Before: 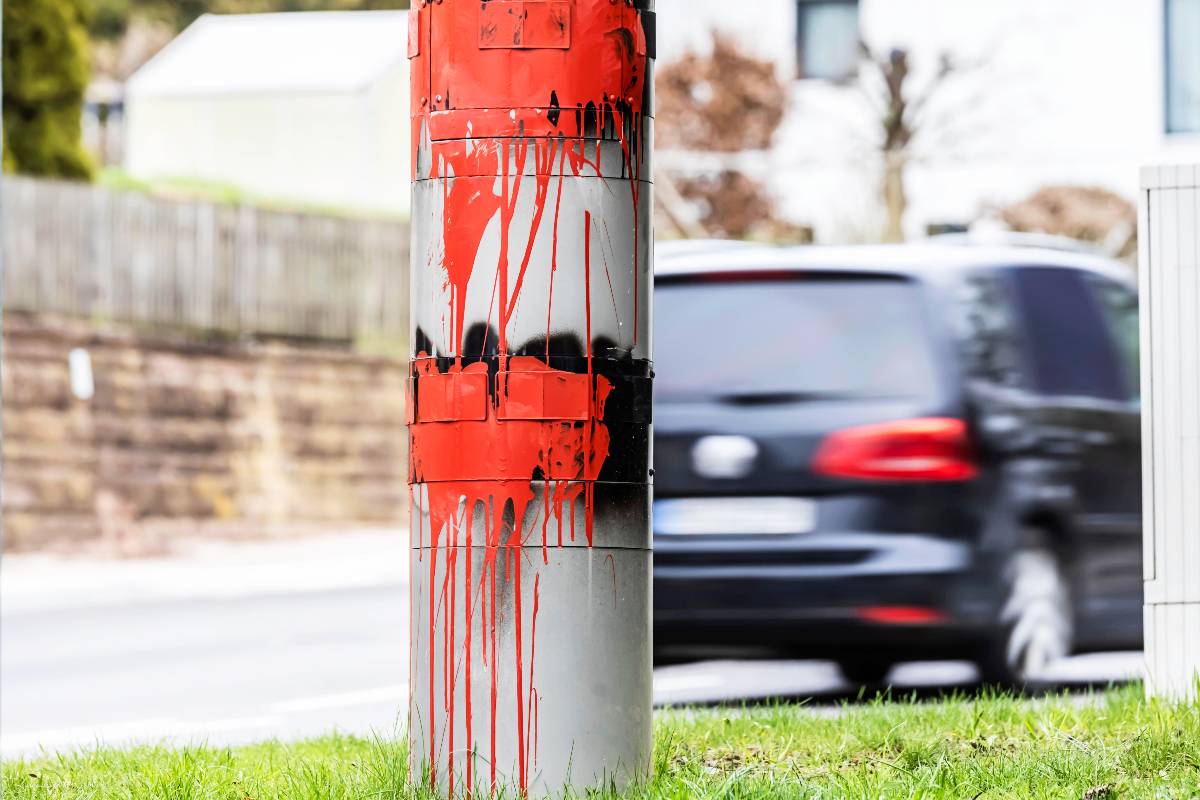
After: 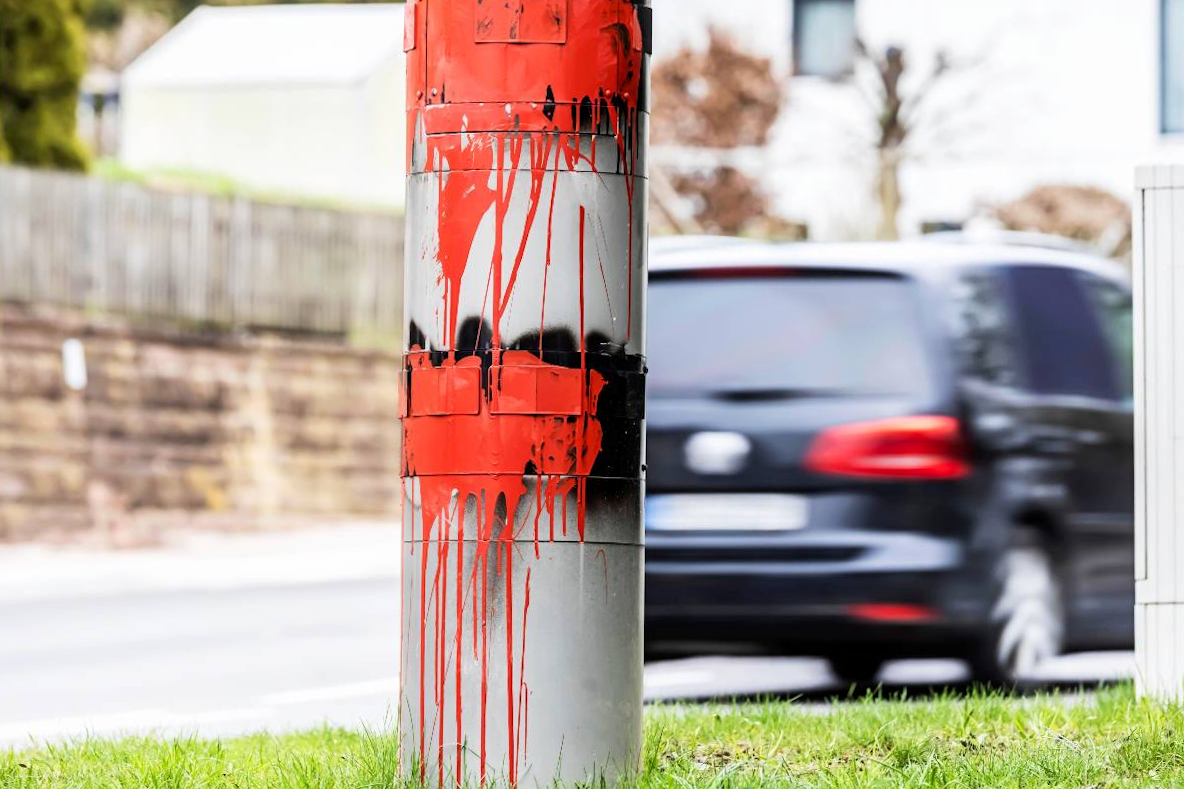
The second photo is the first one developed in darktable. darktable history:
exposure: black level correction 0.001, compensate highlight preservation false
crop and rotate: angle -0.5°
